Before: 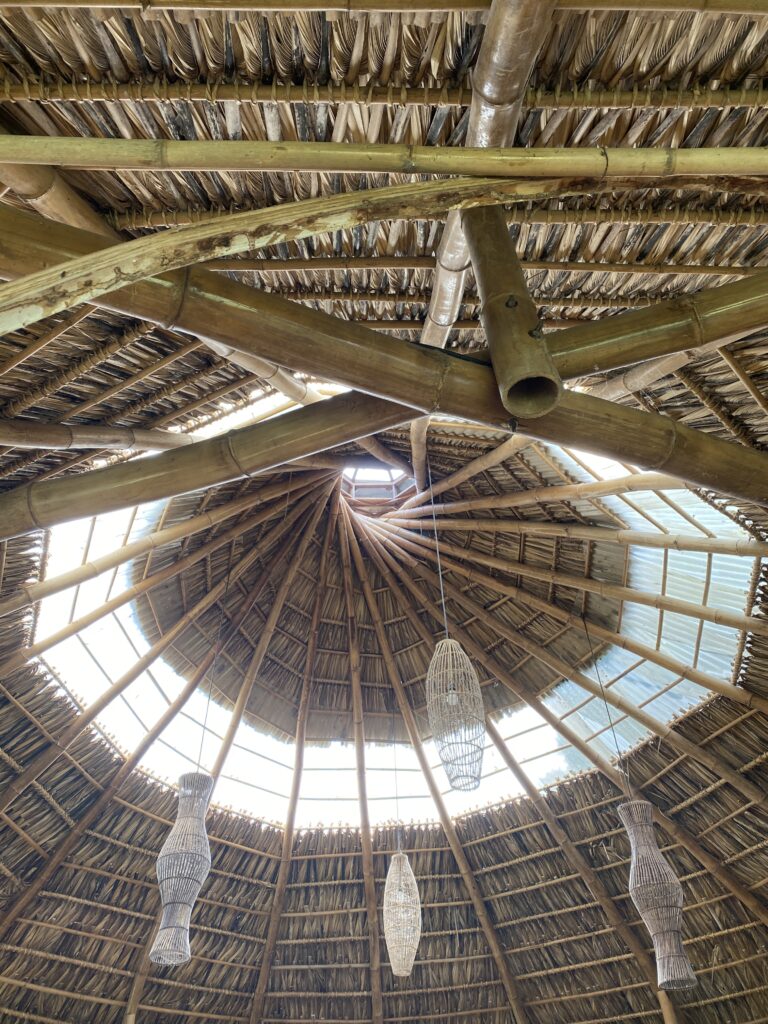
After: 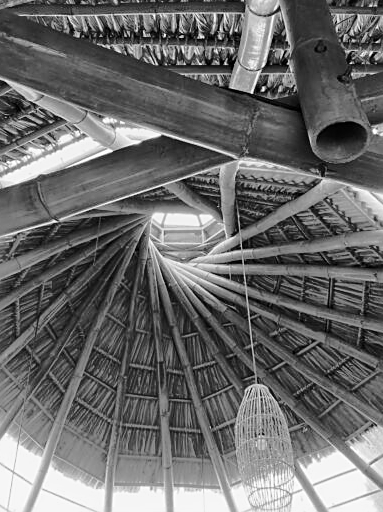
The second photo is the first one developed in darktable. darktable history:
sharpen: on, module defaults
monochrome: a -11.7, b 1.62, size 0.5, highlights 0.38
tone curve: curves: ch0 [(0, 0) (0.104, 0.061) (0.239, 0.201) (0.327, 0.317) (0.401, 0.443) (0.489, 0.566) (0.65, 0.68) (0.832, 0.858) (1, 0.977)]; ch1 [(0, 0) (0.161, 0.092) (0.35, 0.33) (0.379, 0.401) (0.447, 0.476) (0.495, 0.499) (0.515, 0.518) (0.534, 0.557) (0.602, 0.625) (0.712, 0.706) (1, 1)]; ch2 [(0, 0) (0.359, 0.372) (0.437, 0.437) (0.502, 0.501) (0.55, 0.534) (0.592, 0.601) (0.647, 0.64) (1, 1)], color space Lab, independent channels, preserve colors none
crop: left 25%, top 25%, right 25%, bottom 25%
